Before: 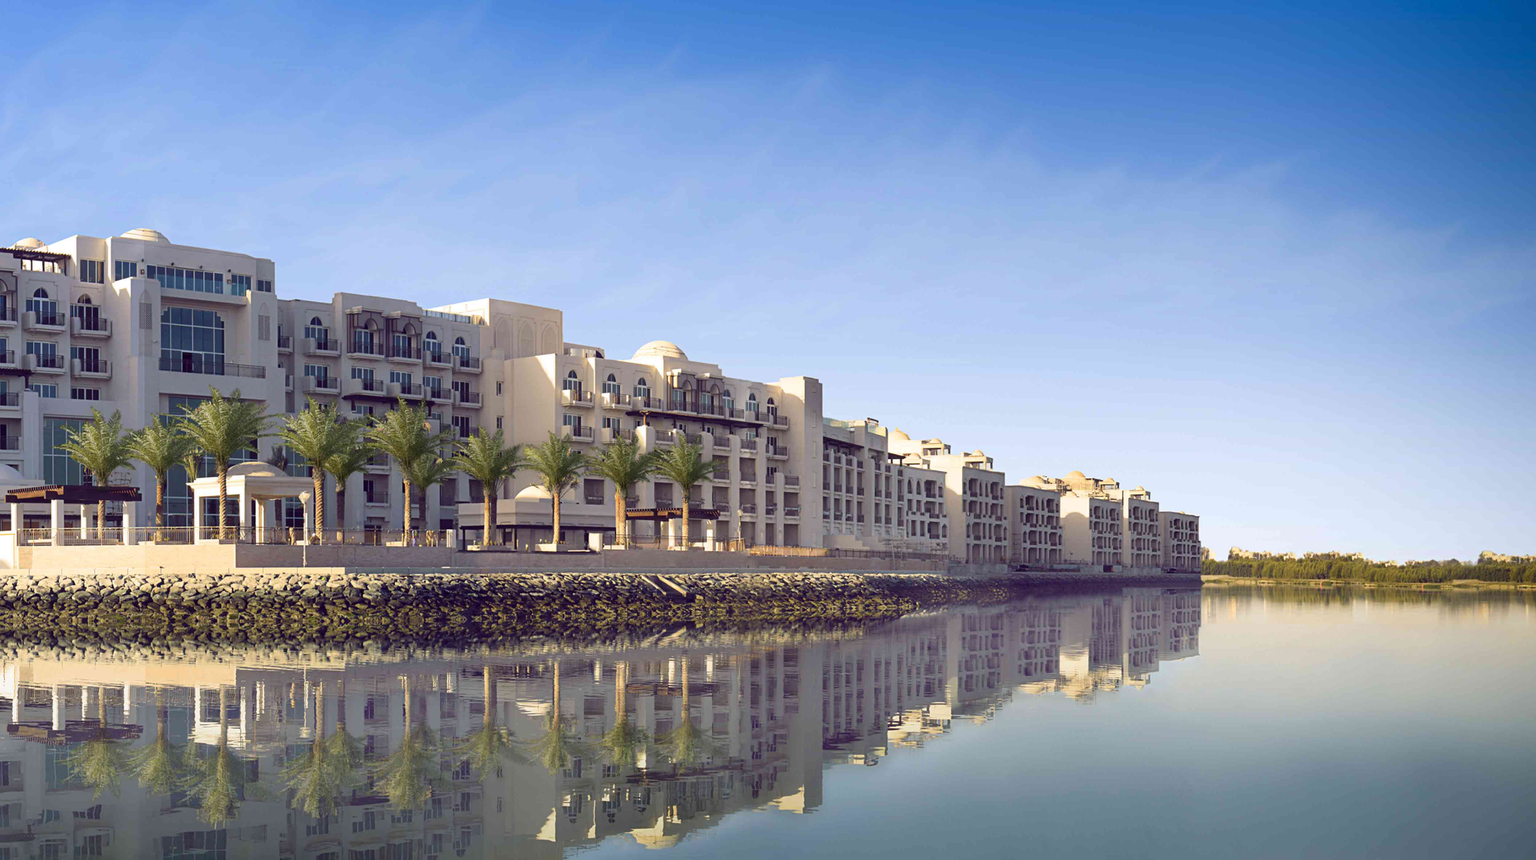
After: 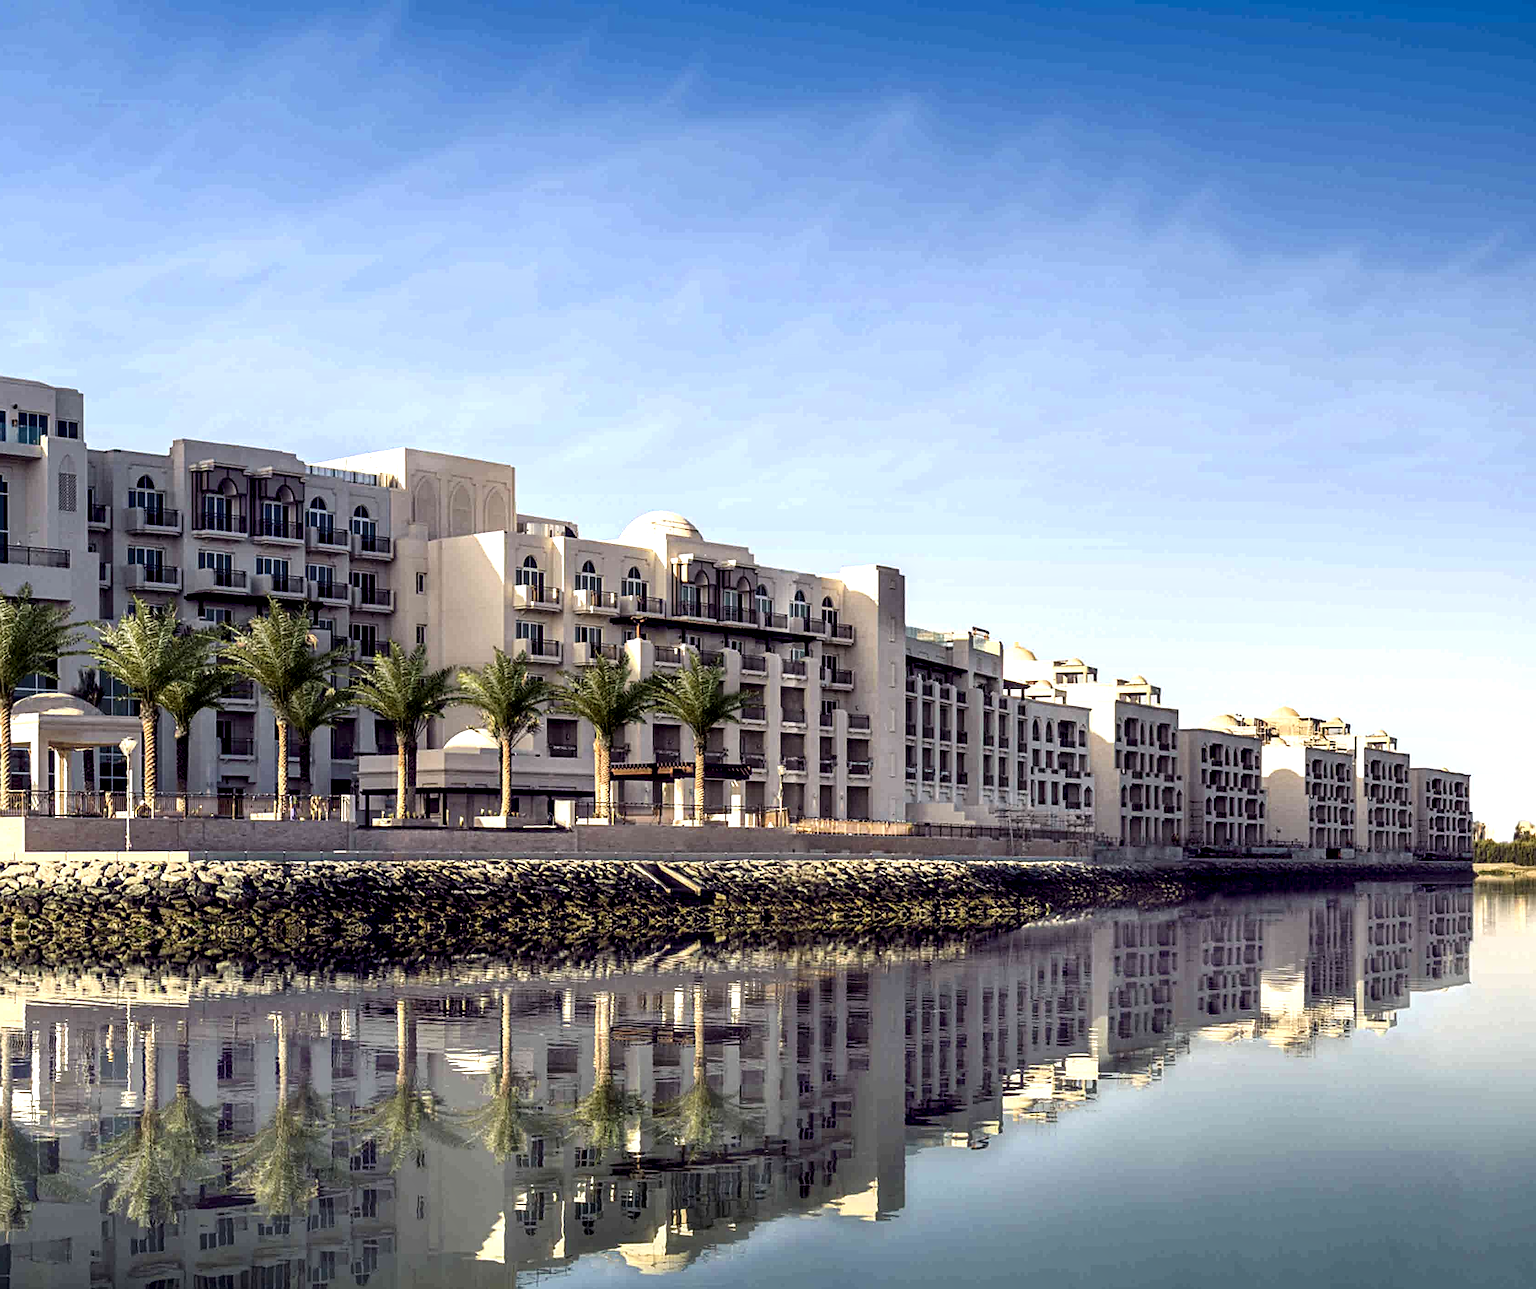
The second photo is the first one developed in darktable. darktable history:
local contrast: detail 203%
crop and rotate: left 14.292%, right 19.041%
sharpen: on, module defaults
white balance: red 1, blue 1
